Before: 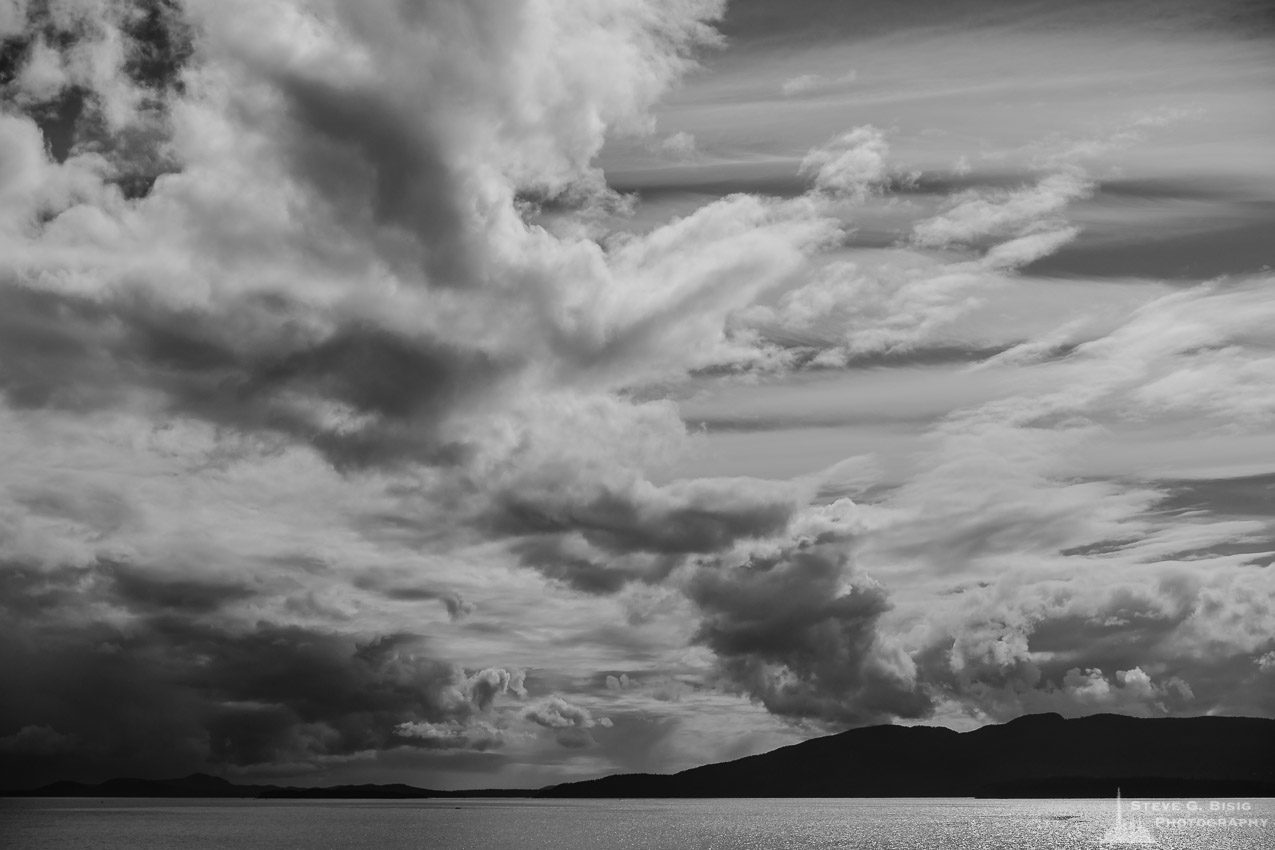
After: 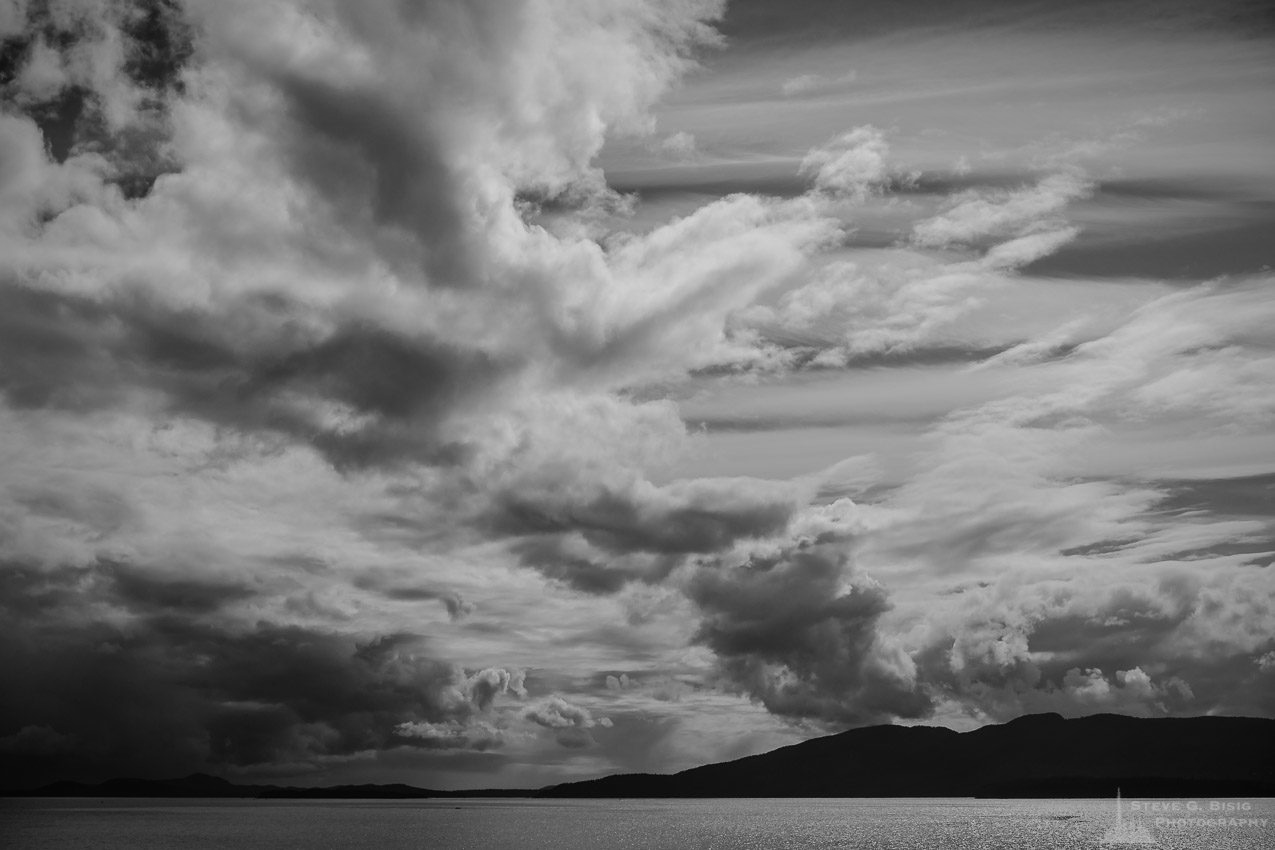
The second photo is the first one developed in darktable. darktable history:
vignetting: fall-off start 70.23%, brightness -0.424, saturation -0.195, width/height ratio 1.333
